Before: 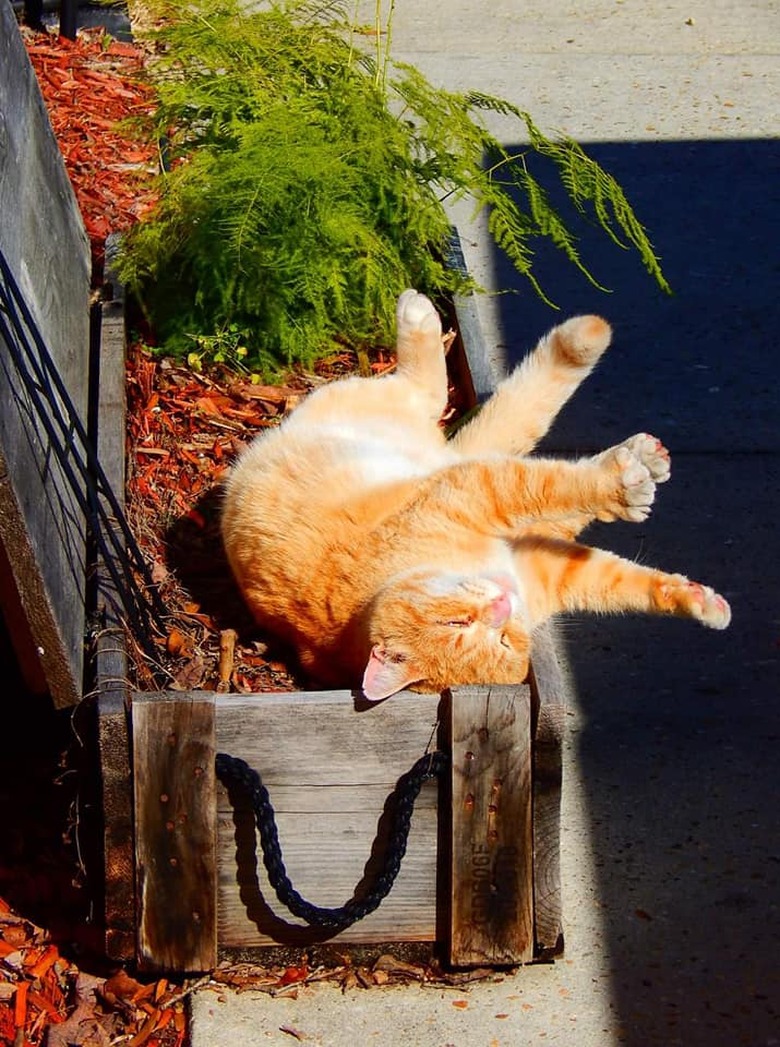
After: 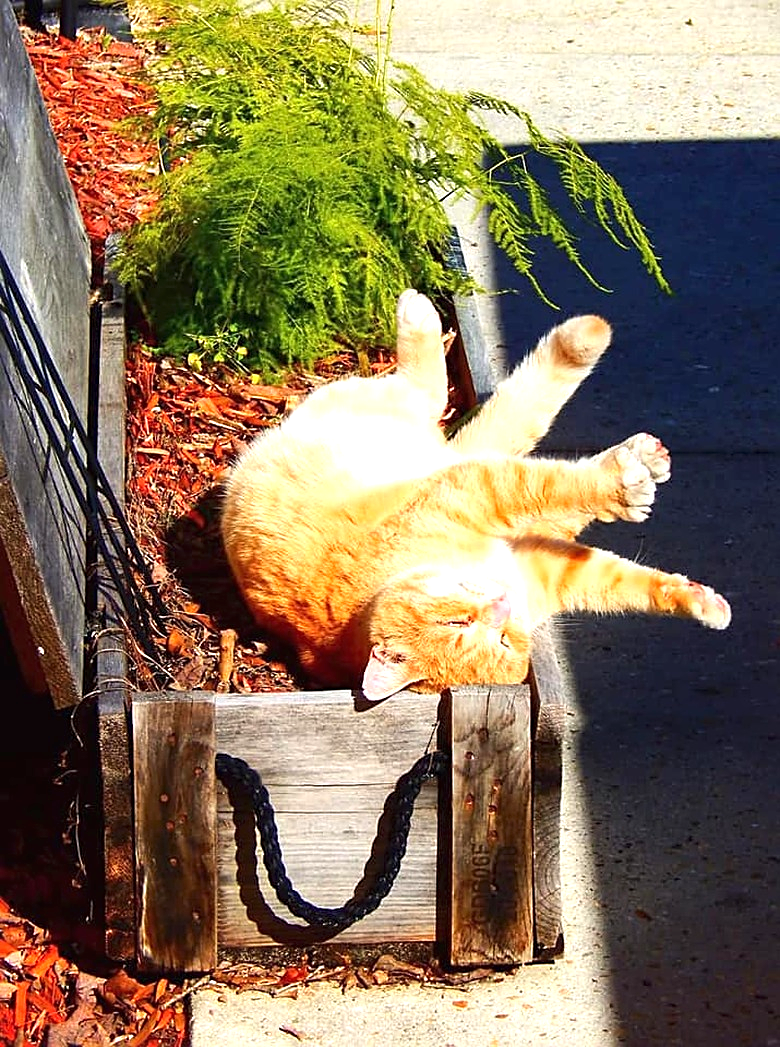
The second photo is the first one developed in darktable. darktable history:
exposure: black level correction -0.001, exposure 0.9 EV, compensate exposure bias true, compensate highlight preservation false
sharpen: on, module defaults
